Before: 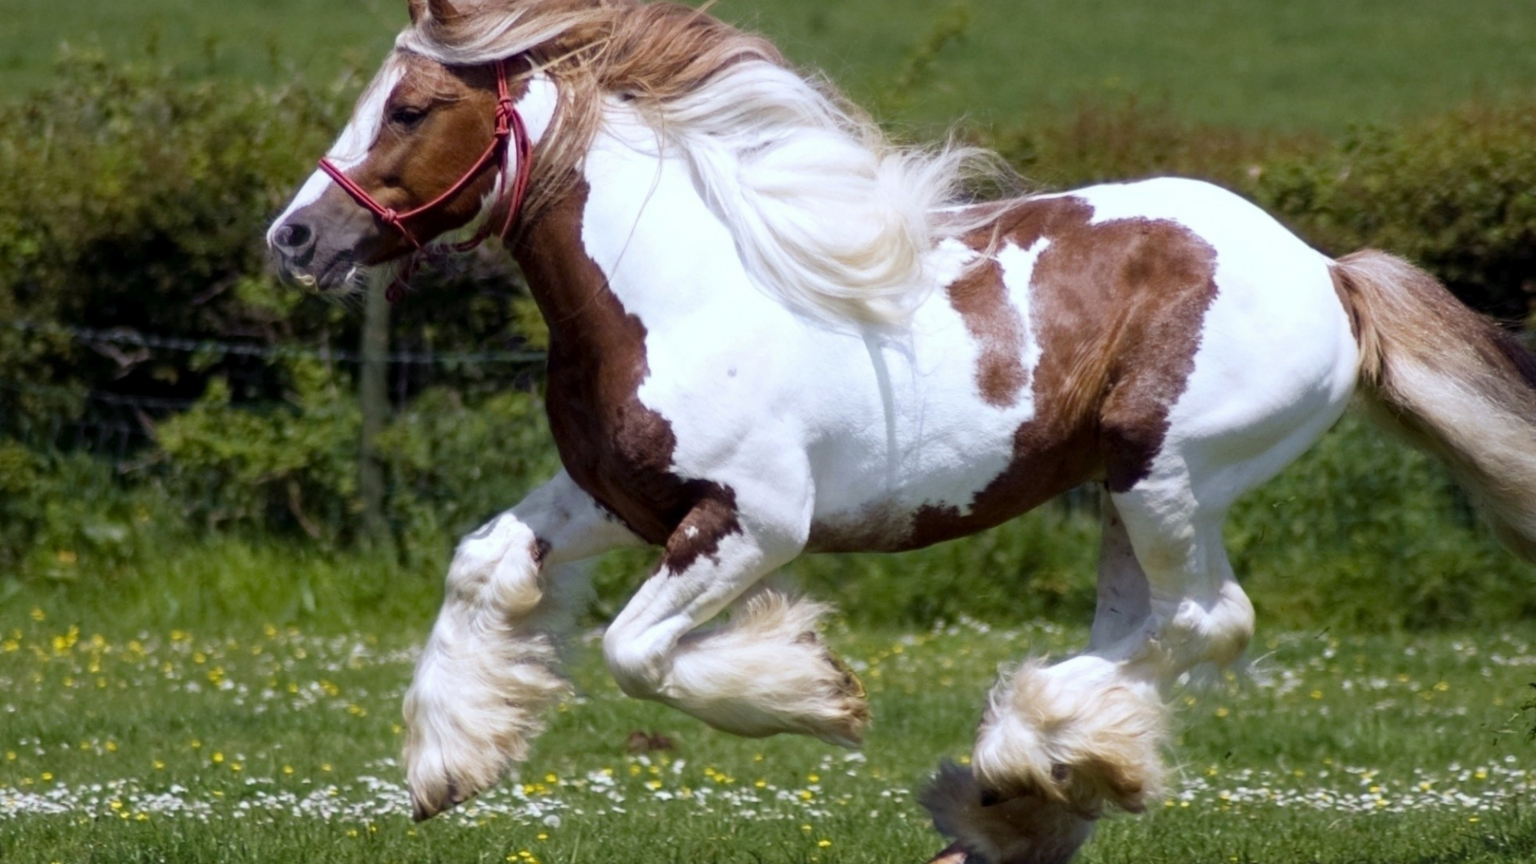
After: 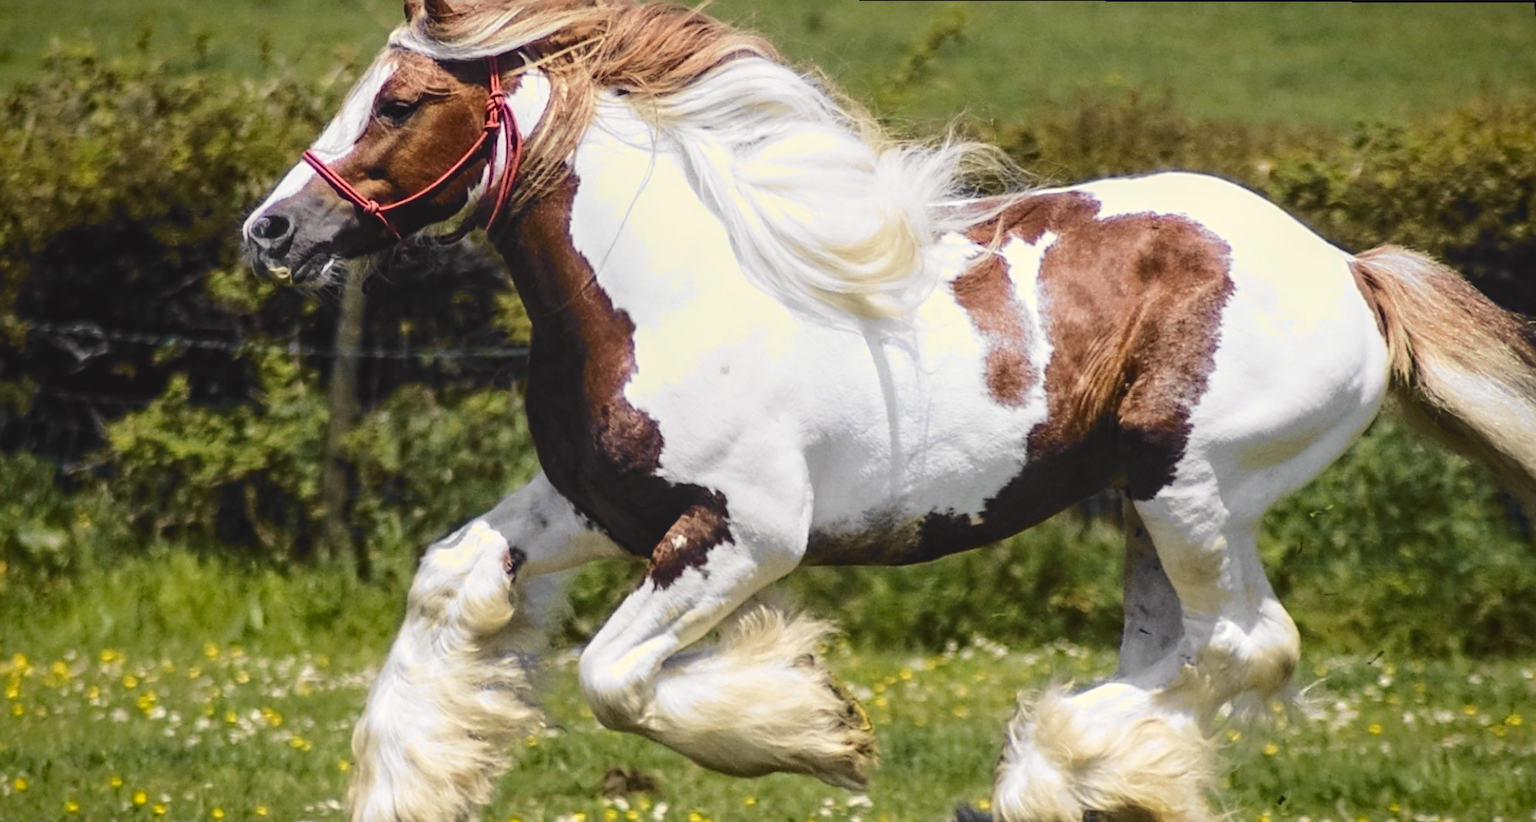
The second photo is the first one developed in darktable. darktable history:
rotate and perspective: rotation 0.215°, lens shift (vertical) -0.139, crop left 0.069, crop right 0.939, crop top 0.002, crop bottom 0.996
exposure: black level correction -0.015, compensate highlight preservation false
local contrast: on, module defaults
white balance: red 1.029, blue 0.92
tone curve: curves: ch0 [(0.017, 0) (0.107, 0.071) (0.295, 0.264) (0.447, 0.507) (0.54, 0.618) (0.733, 0.791) (0.879, 0.898) (1, 0.97)]; ch1 [(0, 0) (0.393, 0.415) (0.447, 0.448) (0.485, 0.497) (0.523, 0.515) (0.544, 0.55) (0.59, 0.609) (0.686, 0.686) (1, 1)]; ch2 [(0, 0) (0.369, 0.388) (0.449, 0.431) (0.499, 0.5) (0.521, 0.505) (0.53, 0.538) (0.579, 0.601) (0.669, 0.733) (1, 1)], color space Lab, independent channels, preserve colors none
vignetting: fall-off start 98.29%, fall-off radius 100%, brightness -1, saturation 0.5, width/height ratio 1.428
sharpen: on, module defaults
crop and rotate: top 0%, bottom 11.49%
